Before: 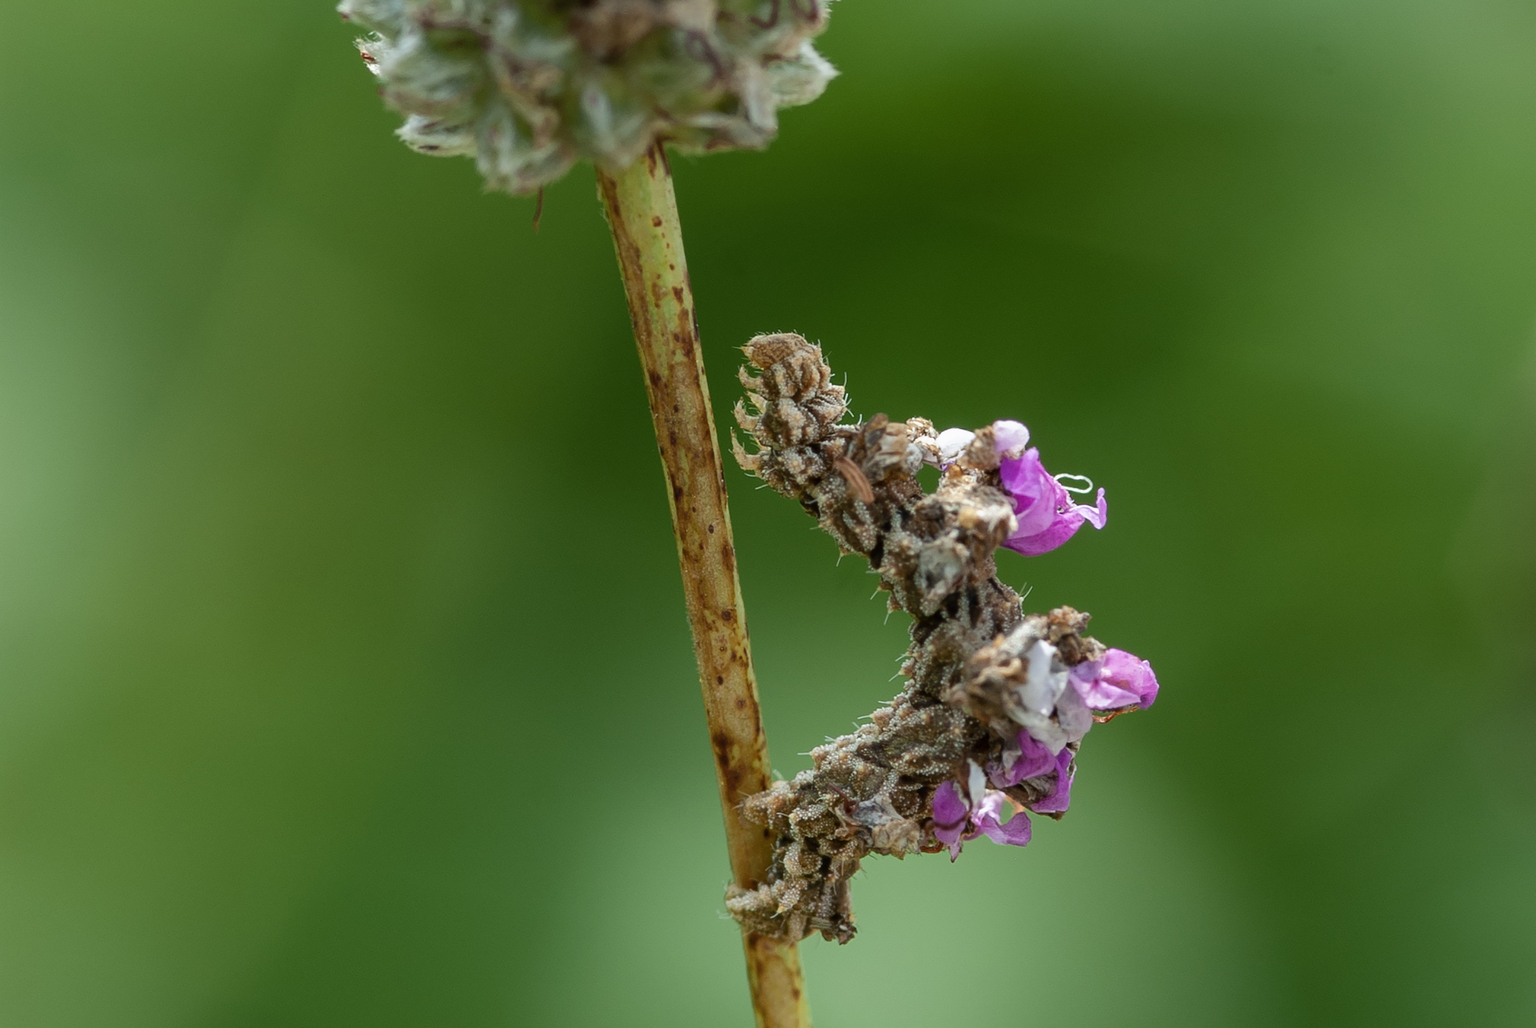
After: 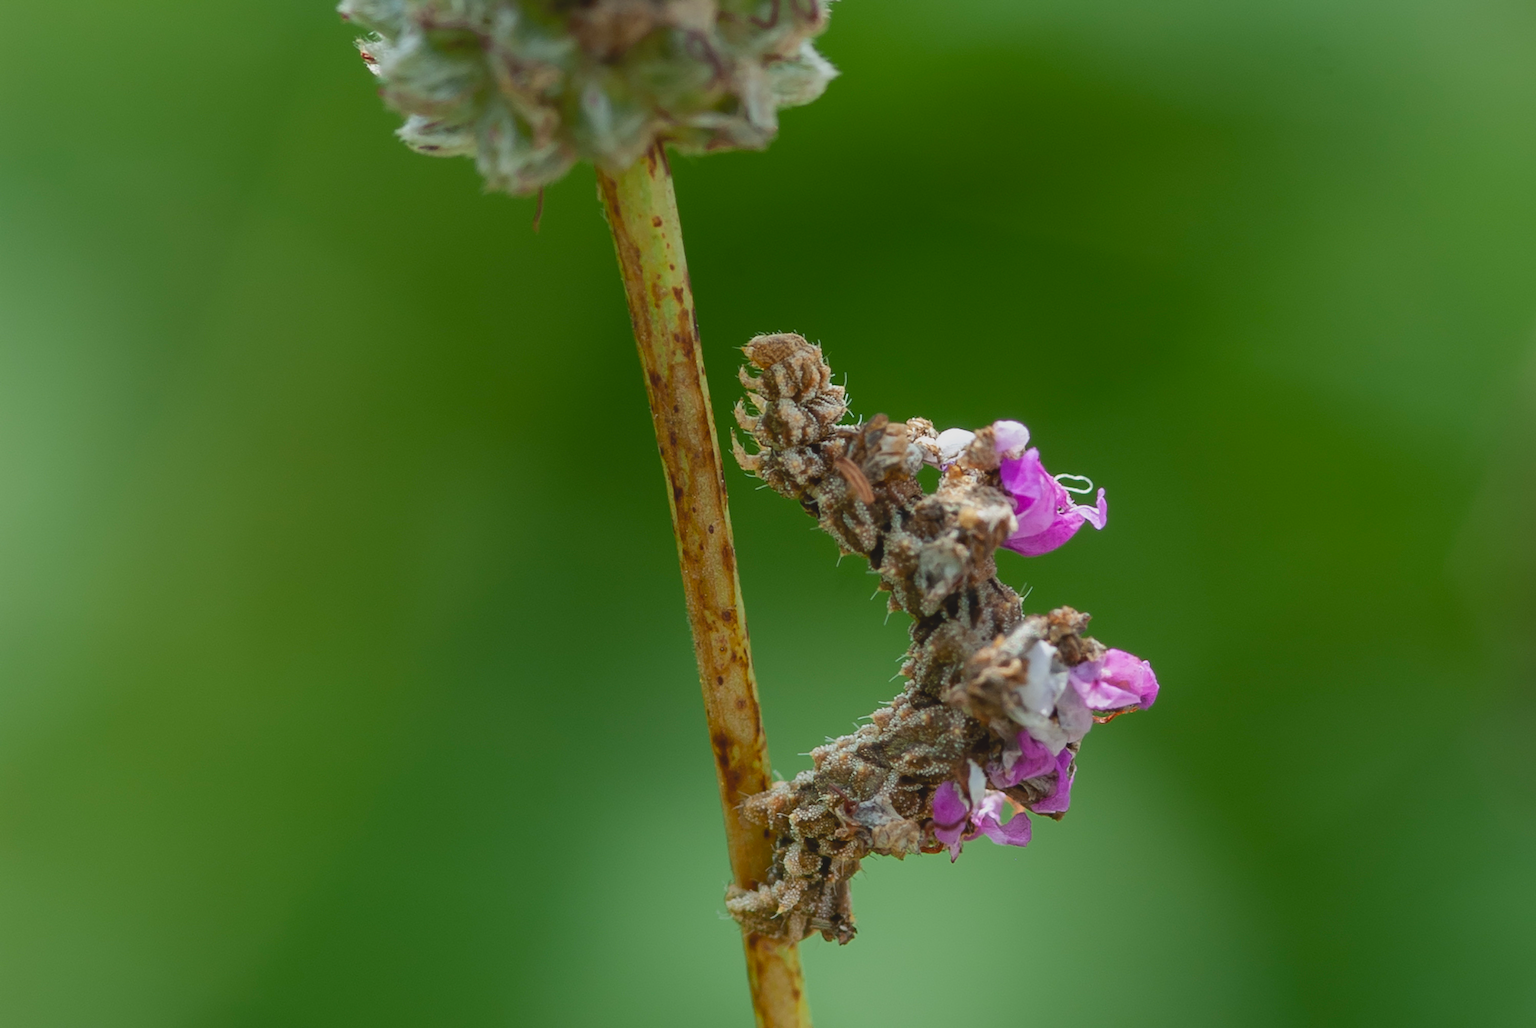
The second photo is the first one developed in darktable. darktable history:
local contrast: highlights 68%, shadows 66%, detail 81%, midtone range 0.33
